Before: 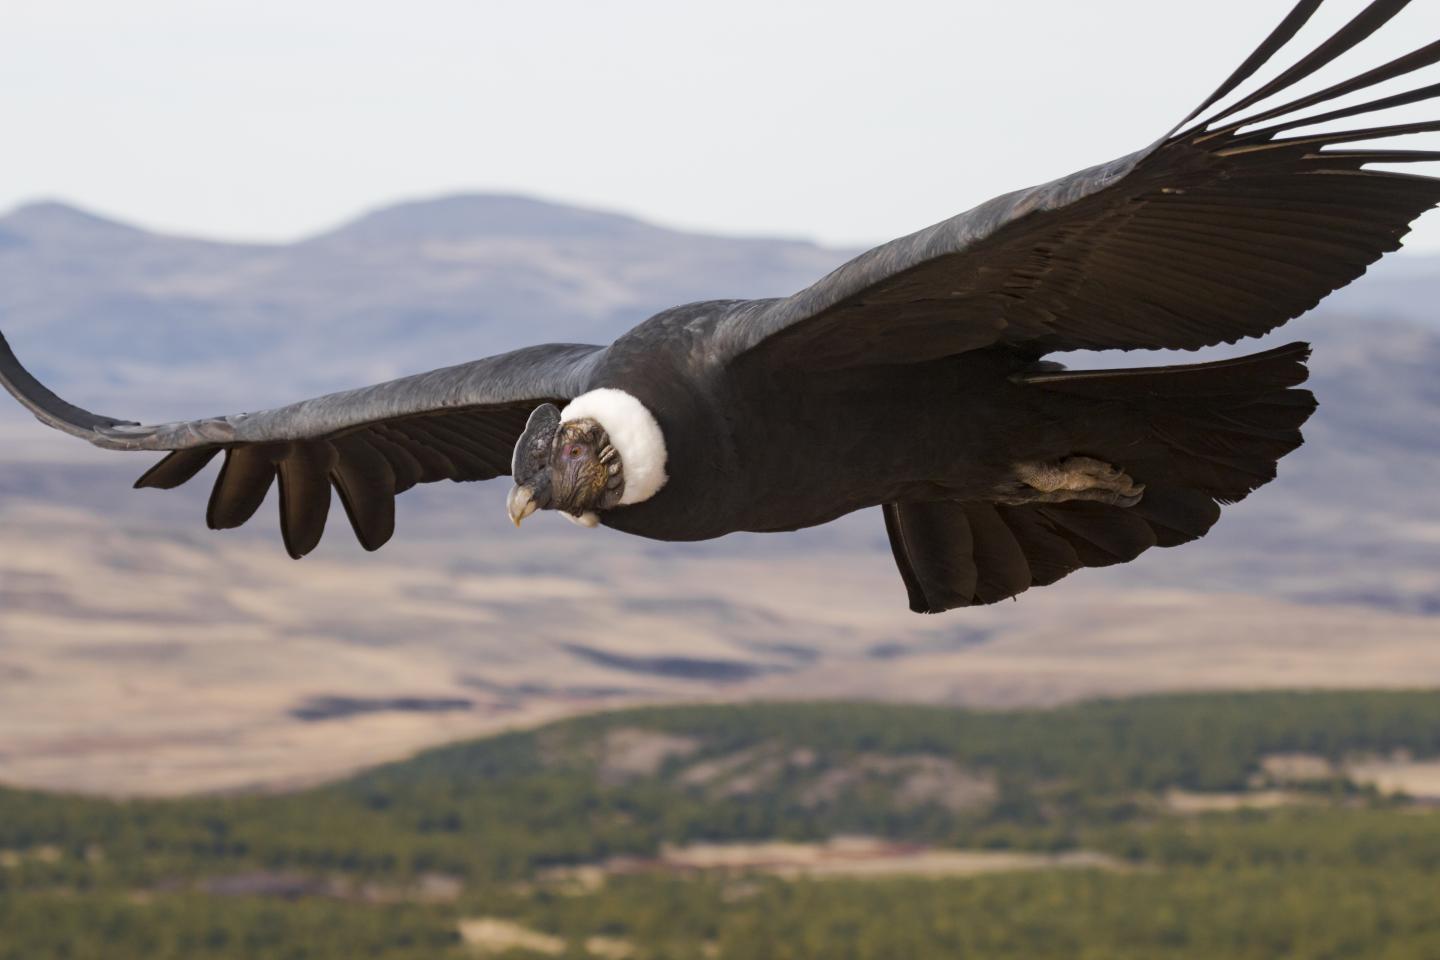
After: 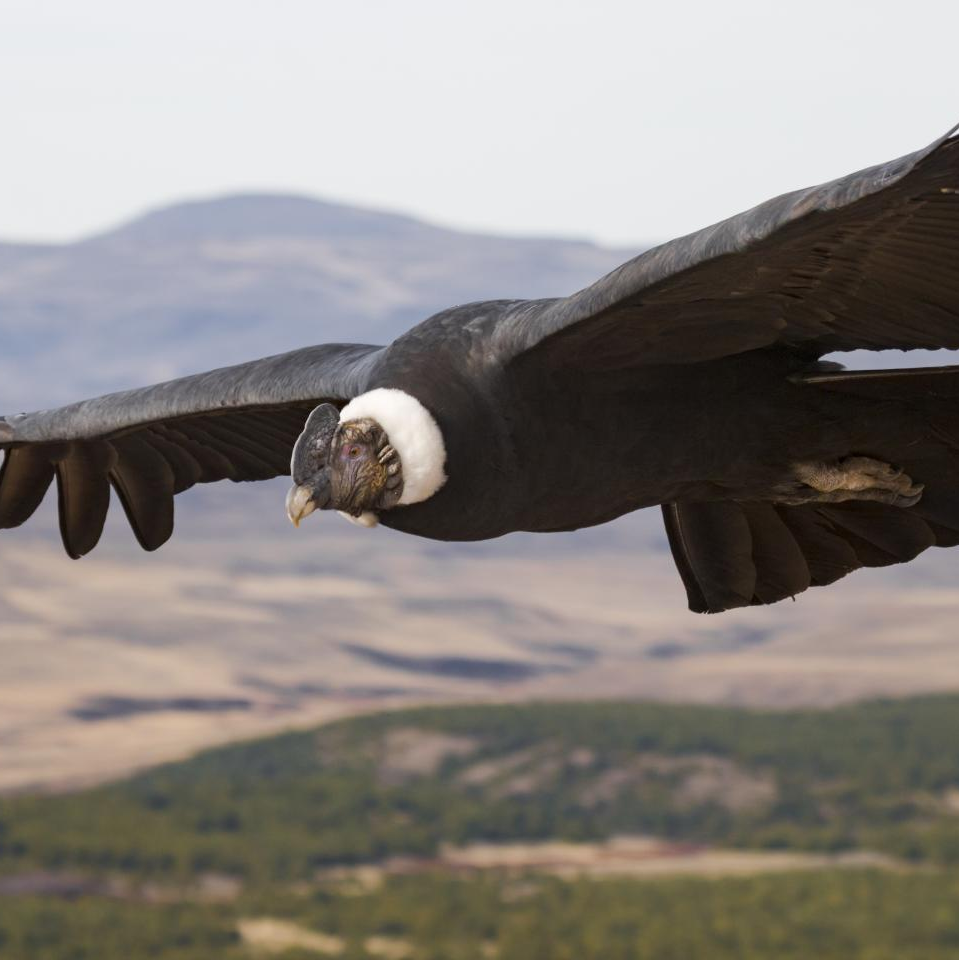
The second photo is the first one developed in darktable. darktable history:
crop and rotate: left 15.349%, right 17.993%
